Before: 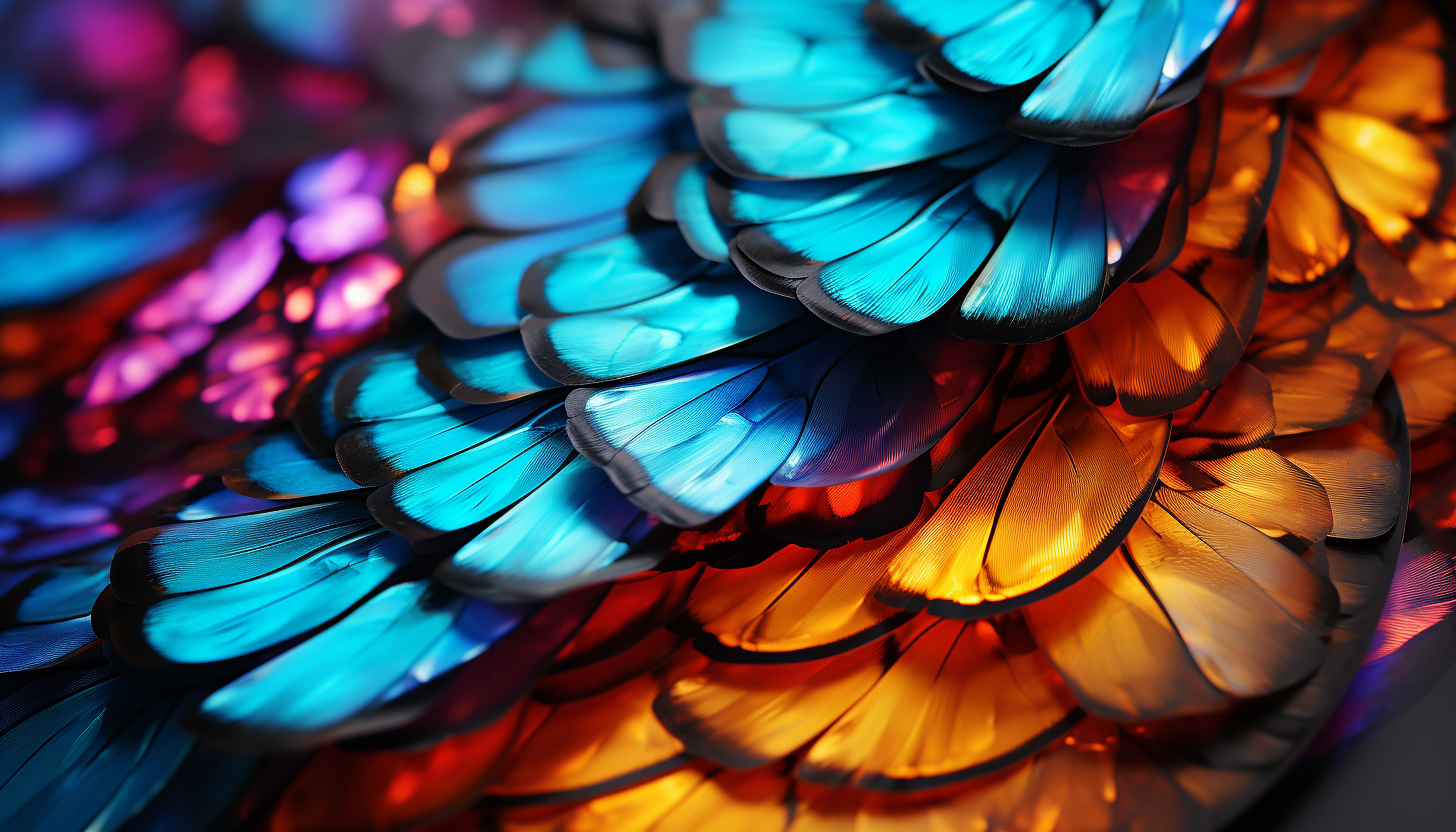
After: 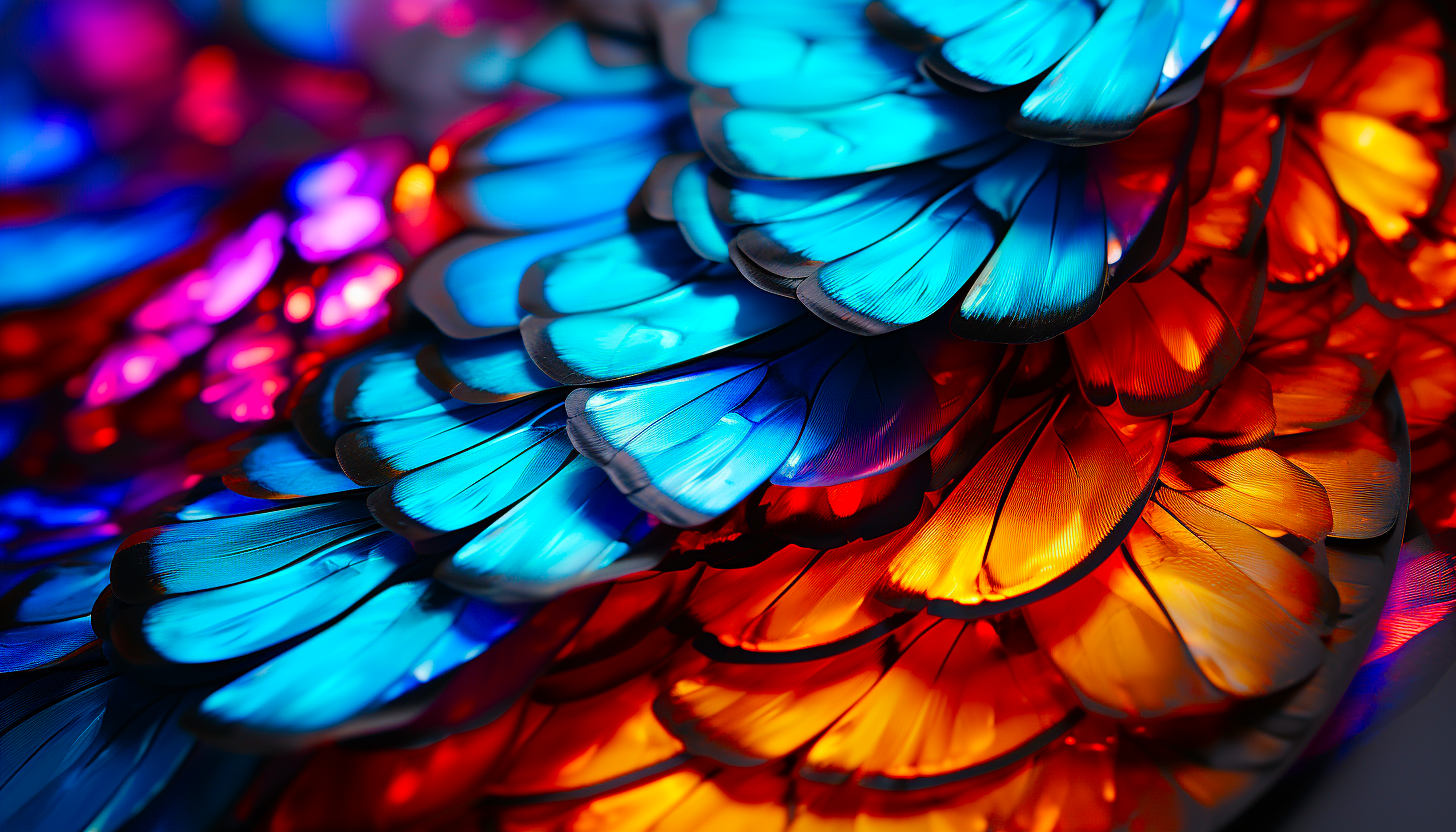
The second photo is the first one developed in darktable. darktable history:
color correction: highlights b* 0.059, saturation 1.35
color balance rgb: shadows lift › chroma 1.048%, shadows lift › hue 243.19°, perceptual saturation grading › global saturation 40.496%, perceptual saturation grading › highlights -50.413%, perceptual saturation grading › shadows 30.234%
